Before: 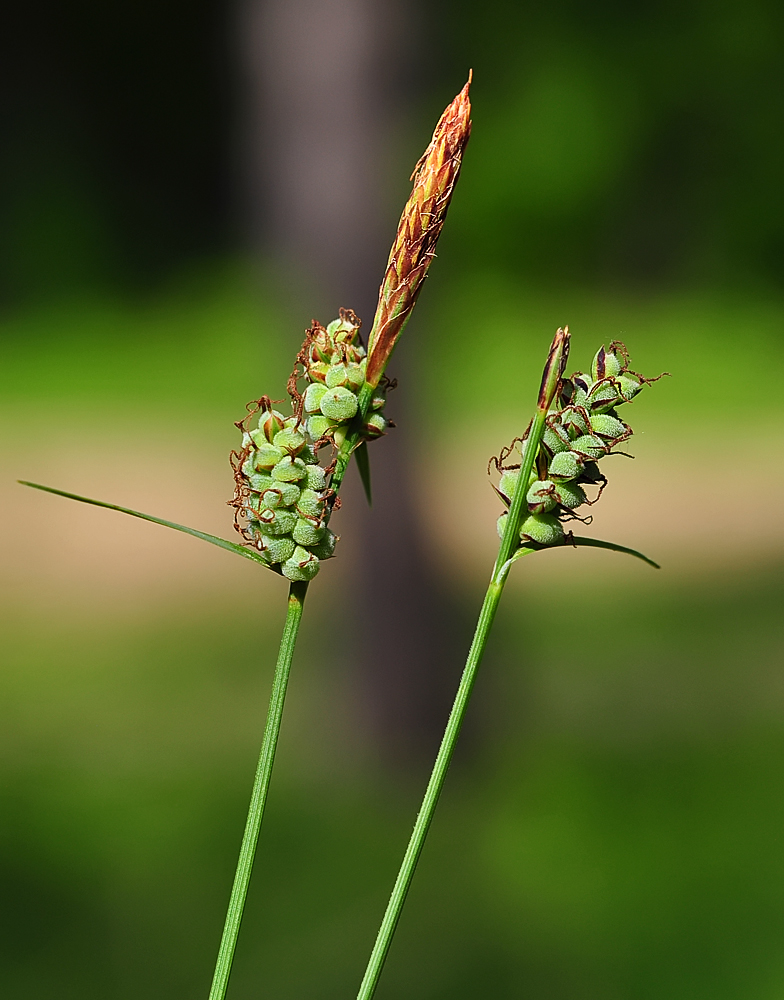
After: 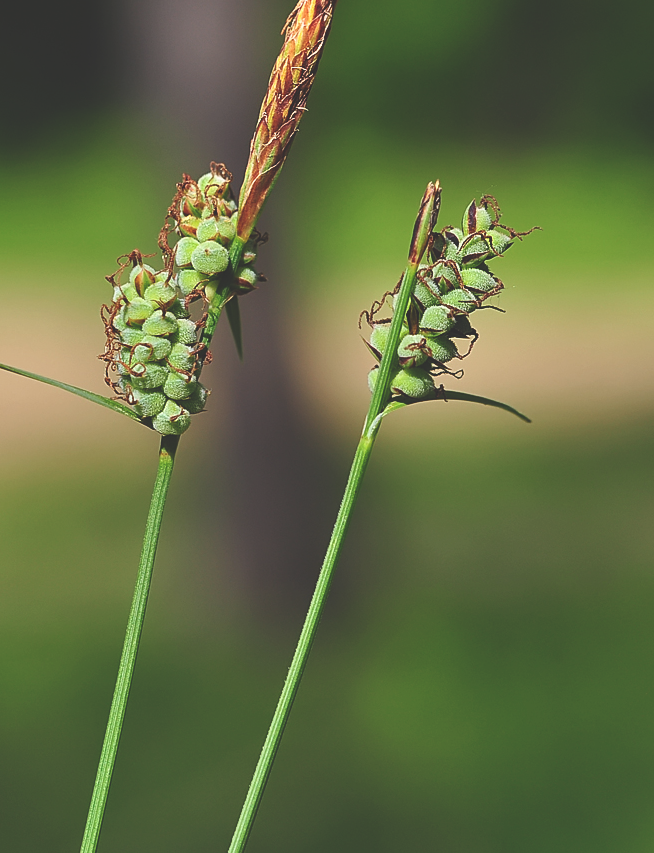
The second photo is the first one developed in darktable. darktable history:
crop: left 16.484%, top 14.631%
exposure: black level correction -0.028, compensate highlight preservation false
